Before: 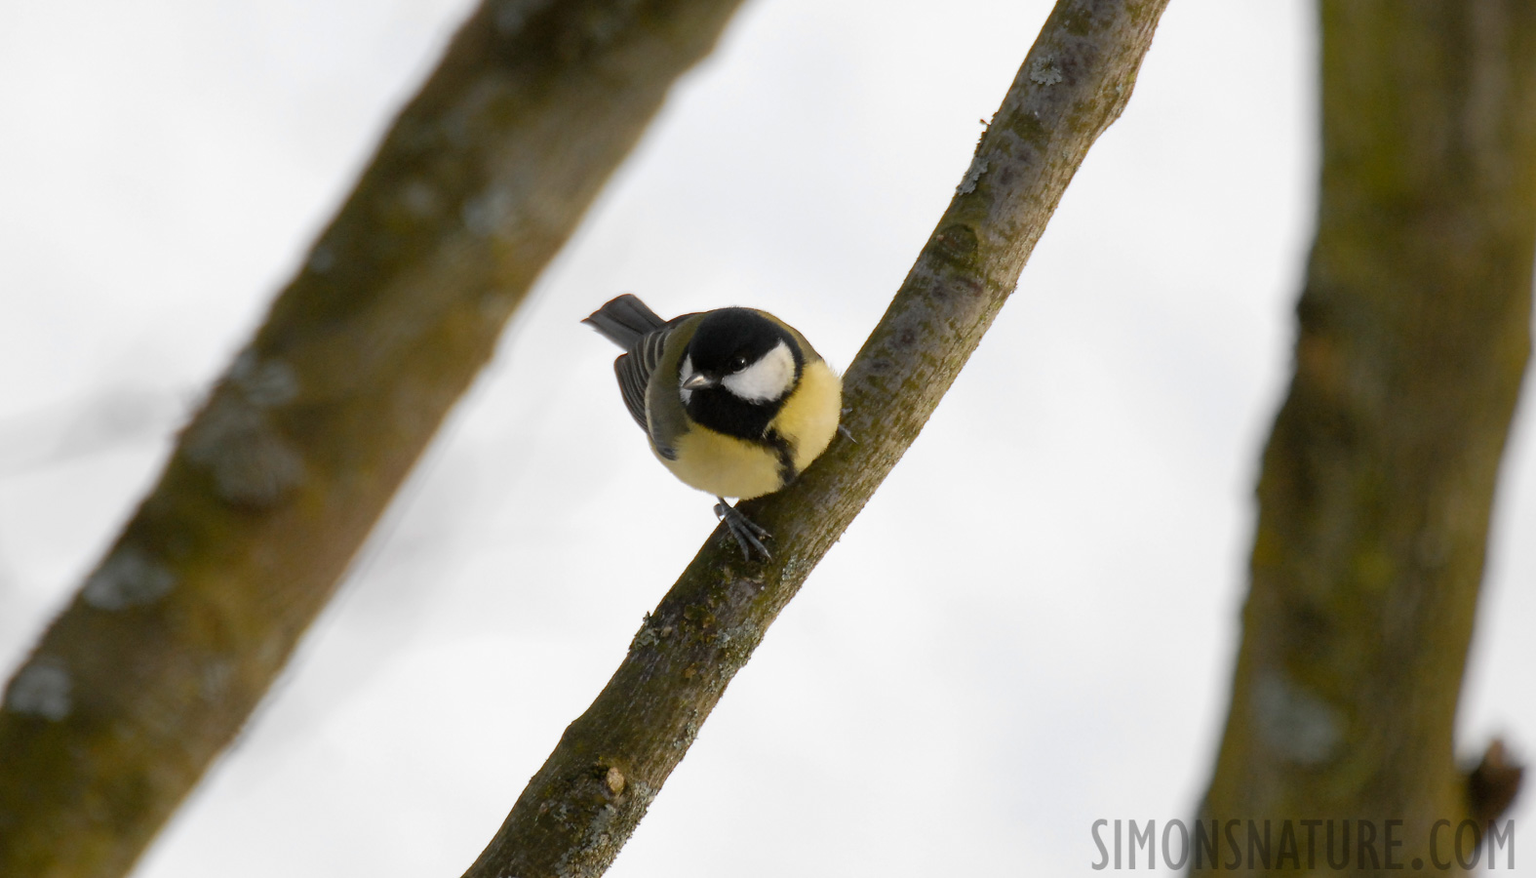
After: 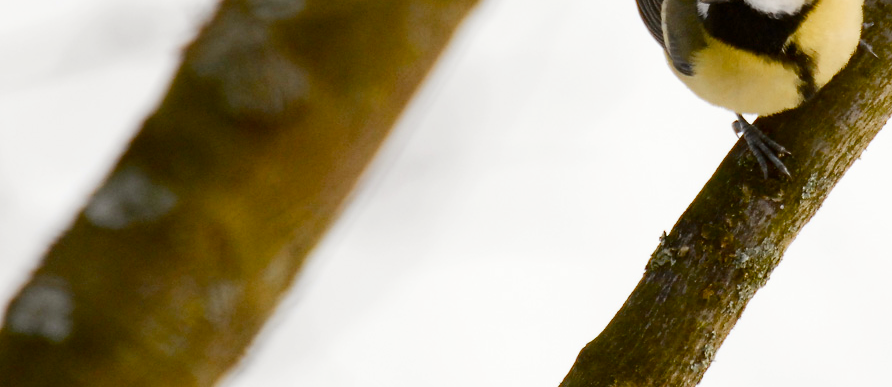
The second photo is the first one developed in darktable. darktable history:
color balance rgb: power › chroma 0.659%, power › hue 60°, linear chroma grading › global chroma 9.624%, perceptual saturation grading › global saturation 20%, perceptual saturation grading › highlights -50.468%, perceptual saturation grading › shadows 30.771%, perceptual brilliance grading › mid-tones 10.786%, perceptual brilliance grading › shadows 14.377%
contrast brightness saturation: contrast 0.217
crop: top 44.078%, right 43.315%, bottom 12.904%
